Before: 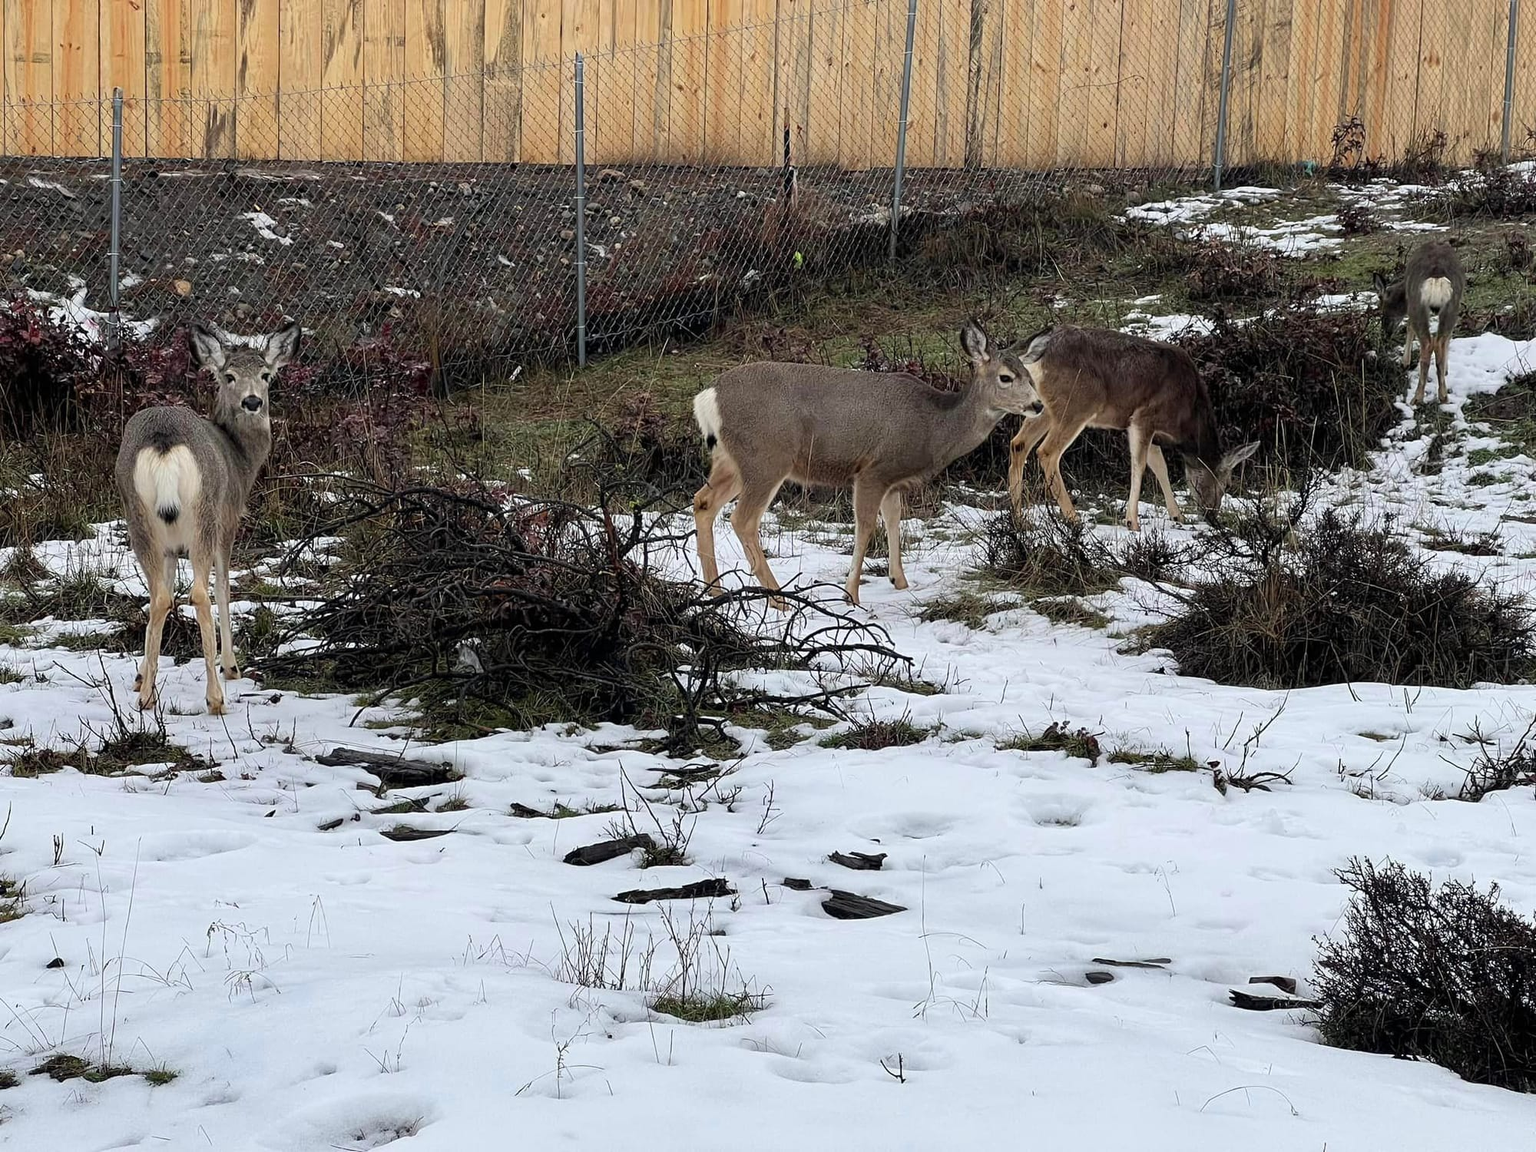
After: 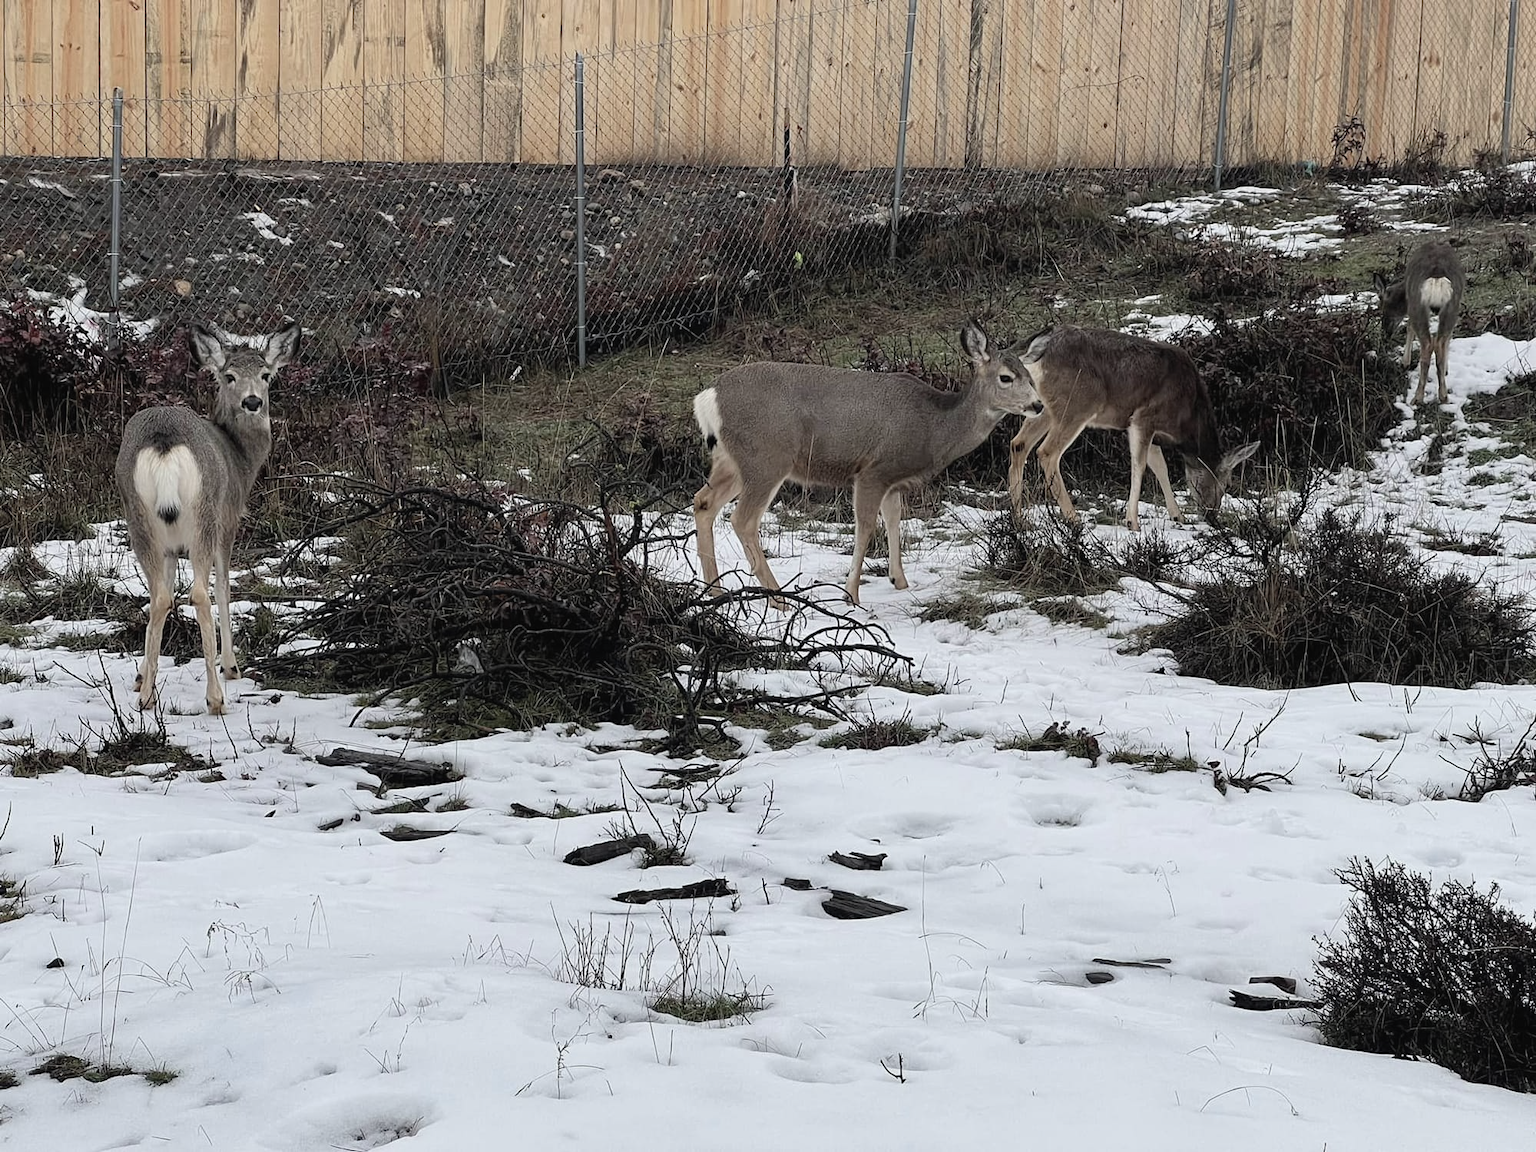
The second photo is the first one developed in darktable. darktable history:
contrast brightness saturation: contrast -0.04, saturation -0.396
